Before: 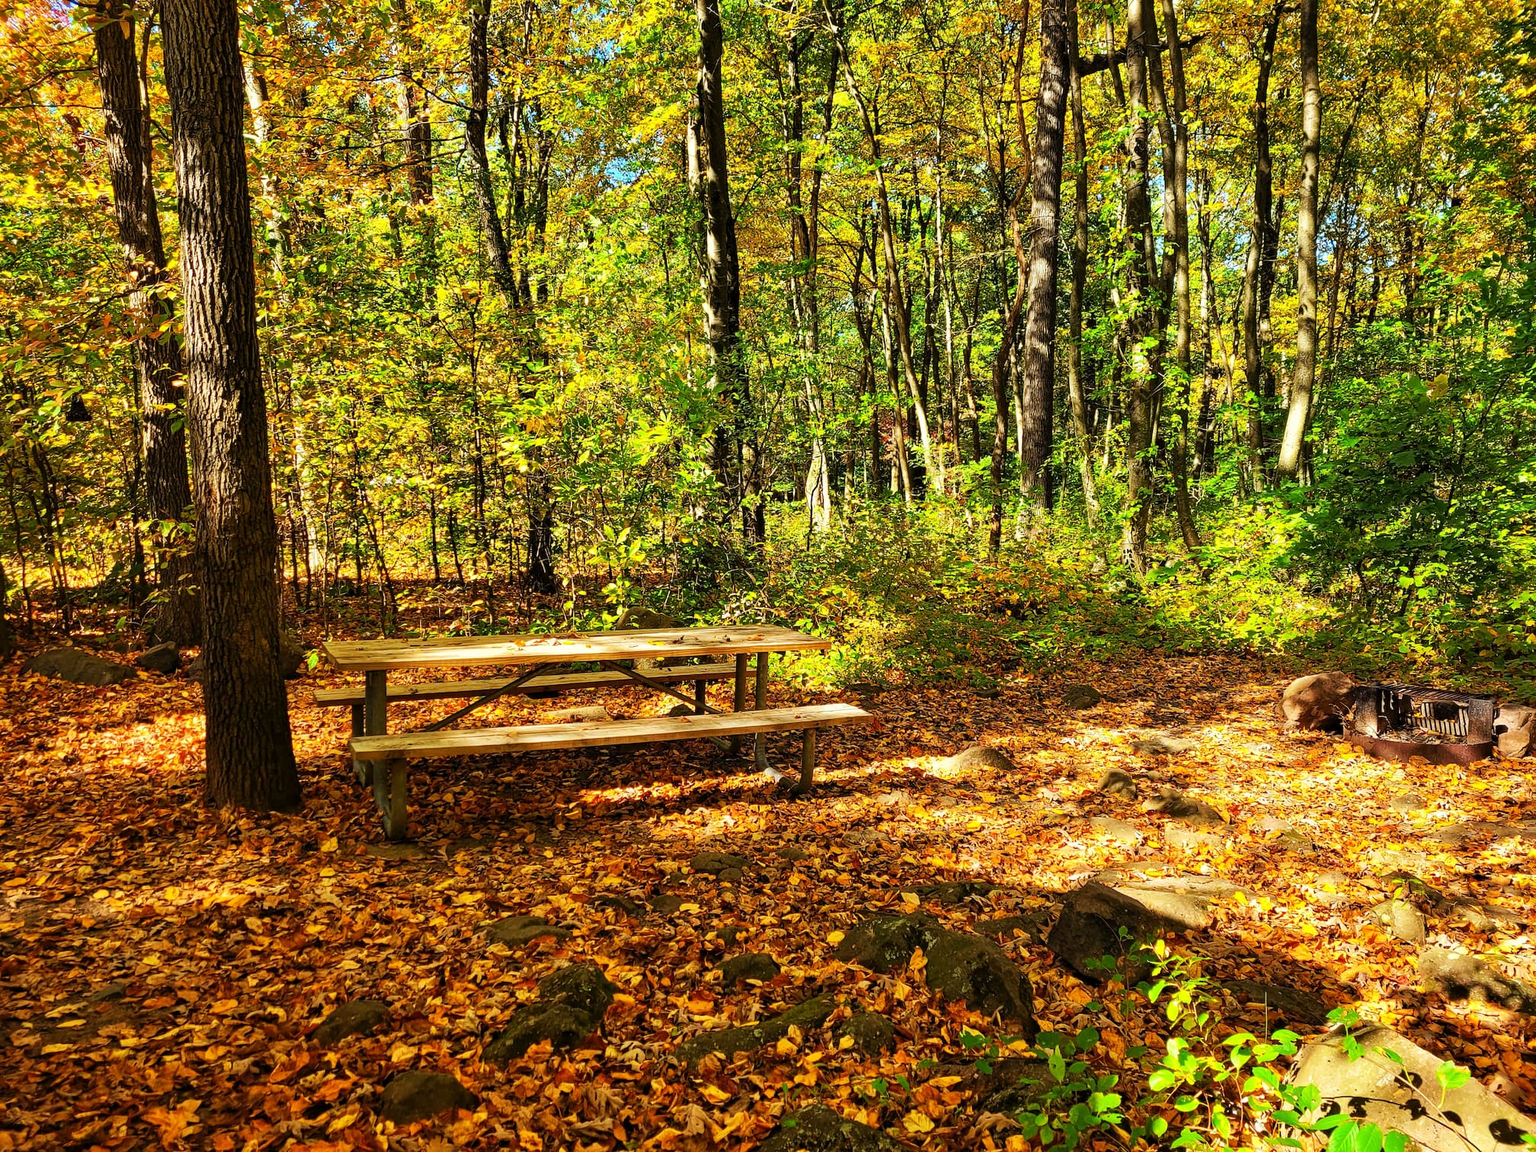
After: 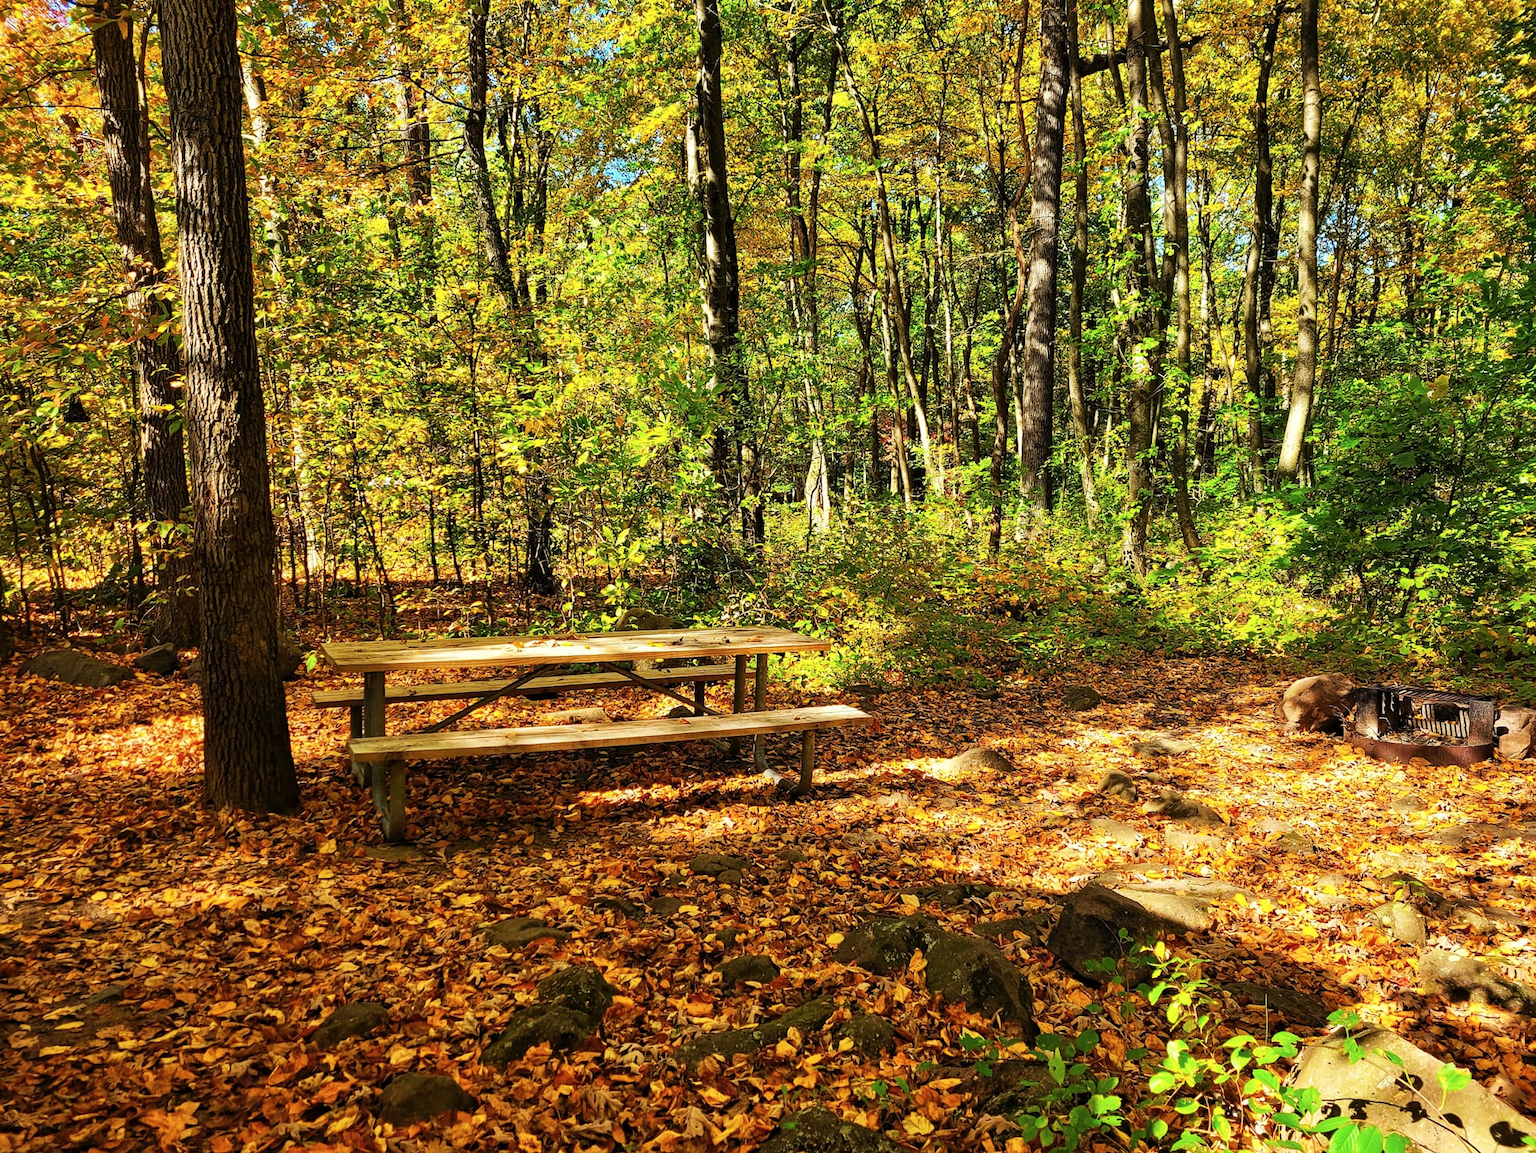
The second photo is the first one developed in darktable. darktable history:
crop: left 0.184%
contrast brightness saturation: saturation -0.063
